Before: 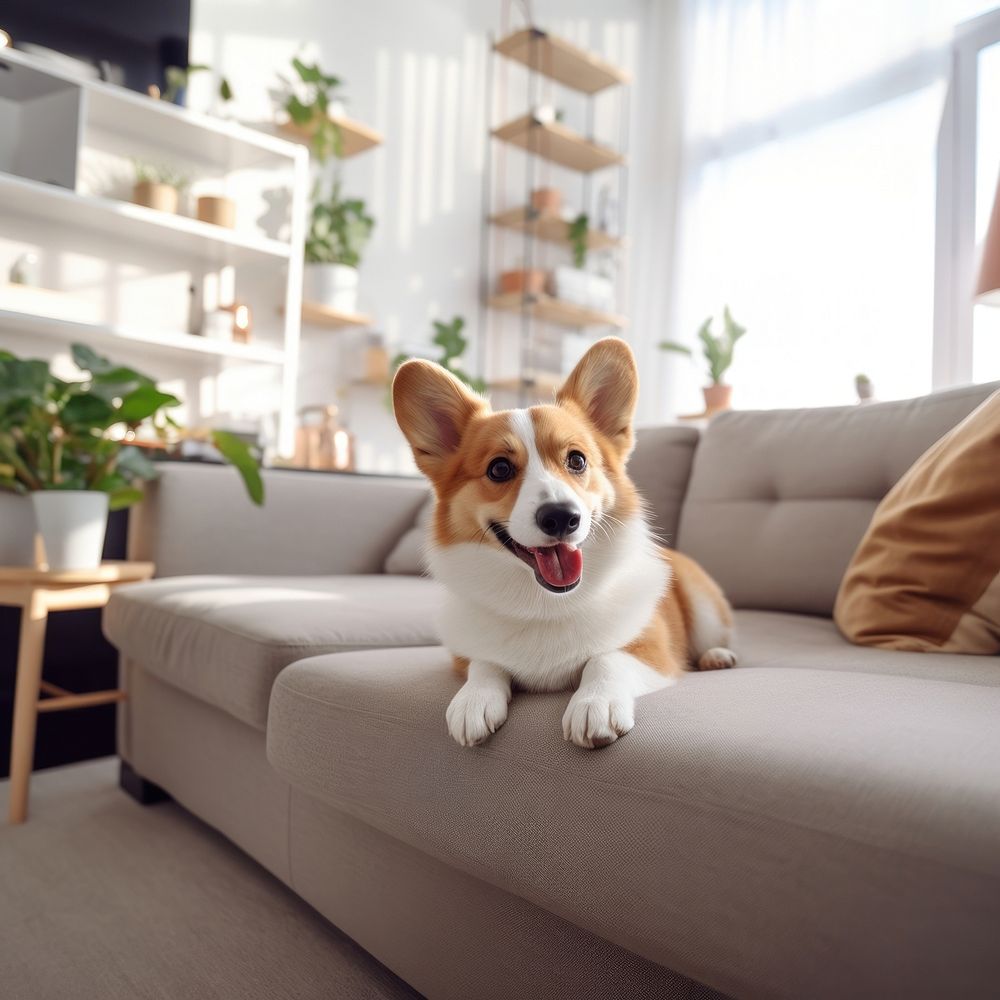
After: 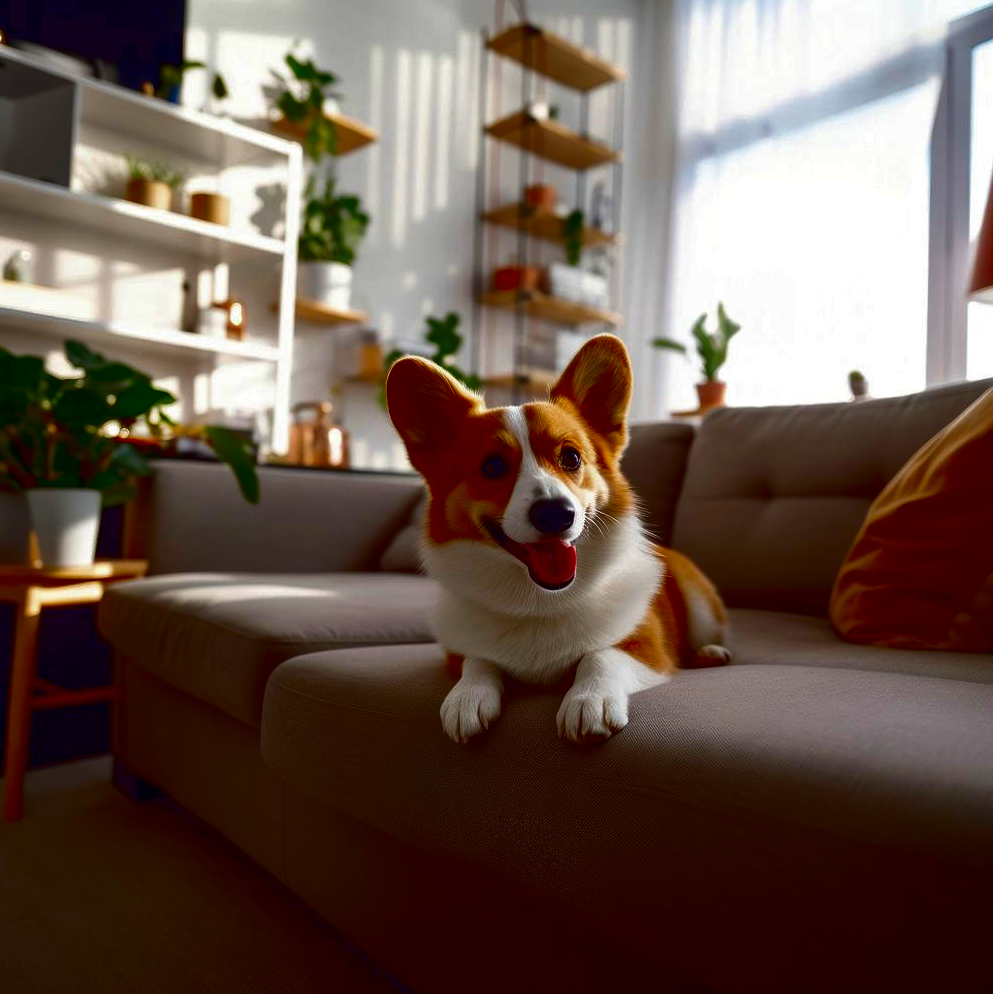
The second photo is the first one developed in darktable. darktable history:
crop and rotate: left 0.643%, top 0.342%, bottom 0.254%
contrast brightness saturation: brightness -0.984, saturation 0.995
